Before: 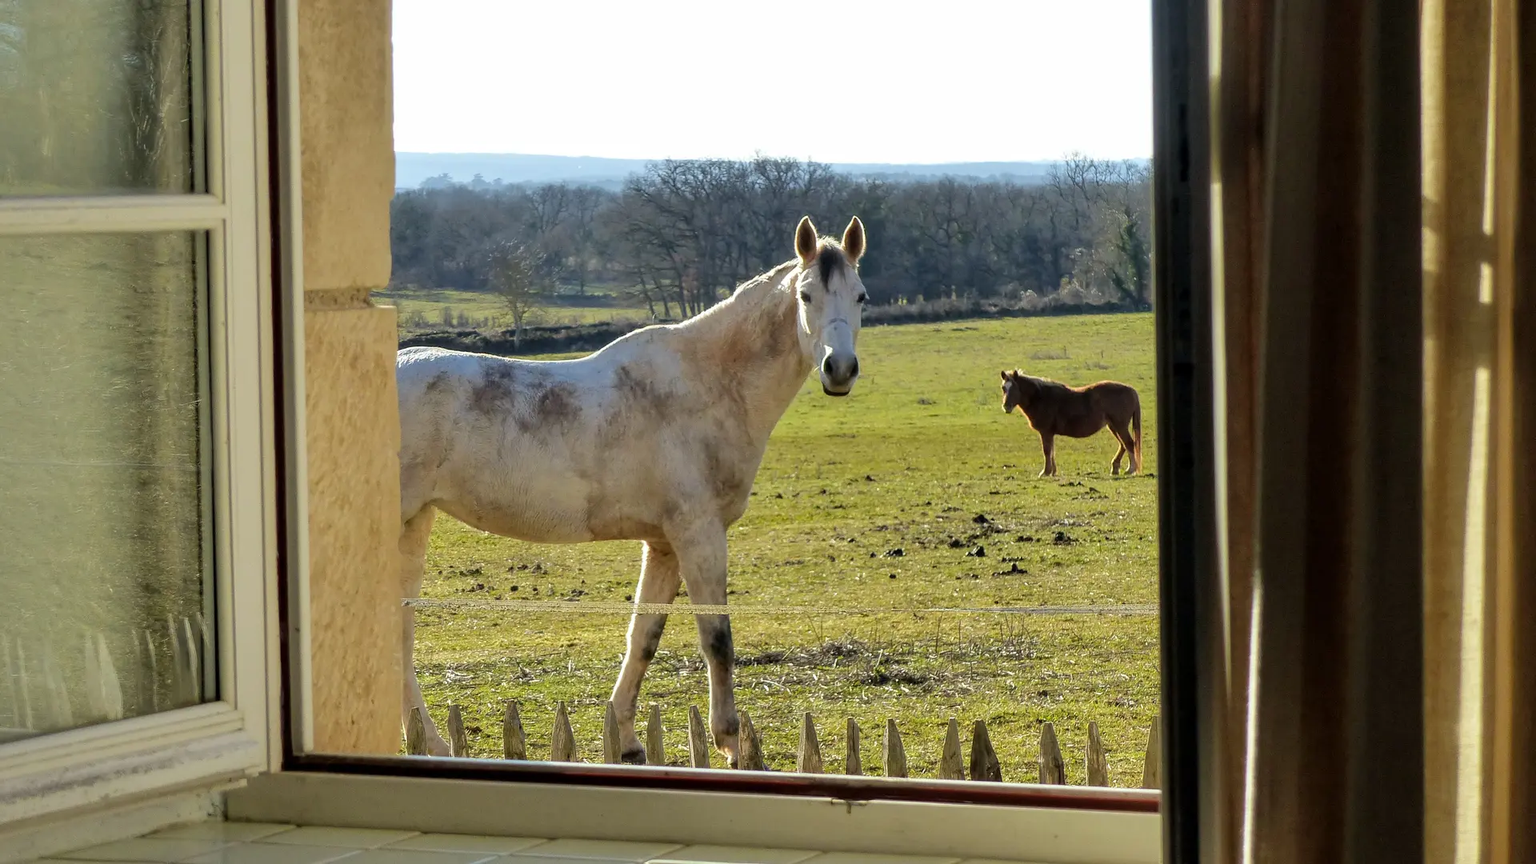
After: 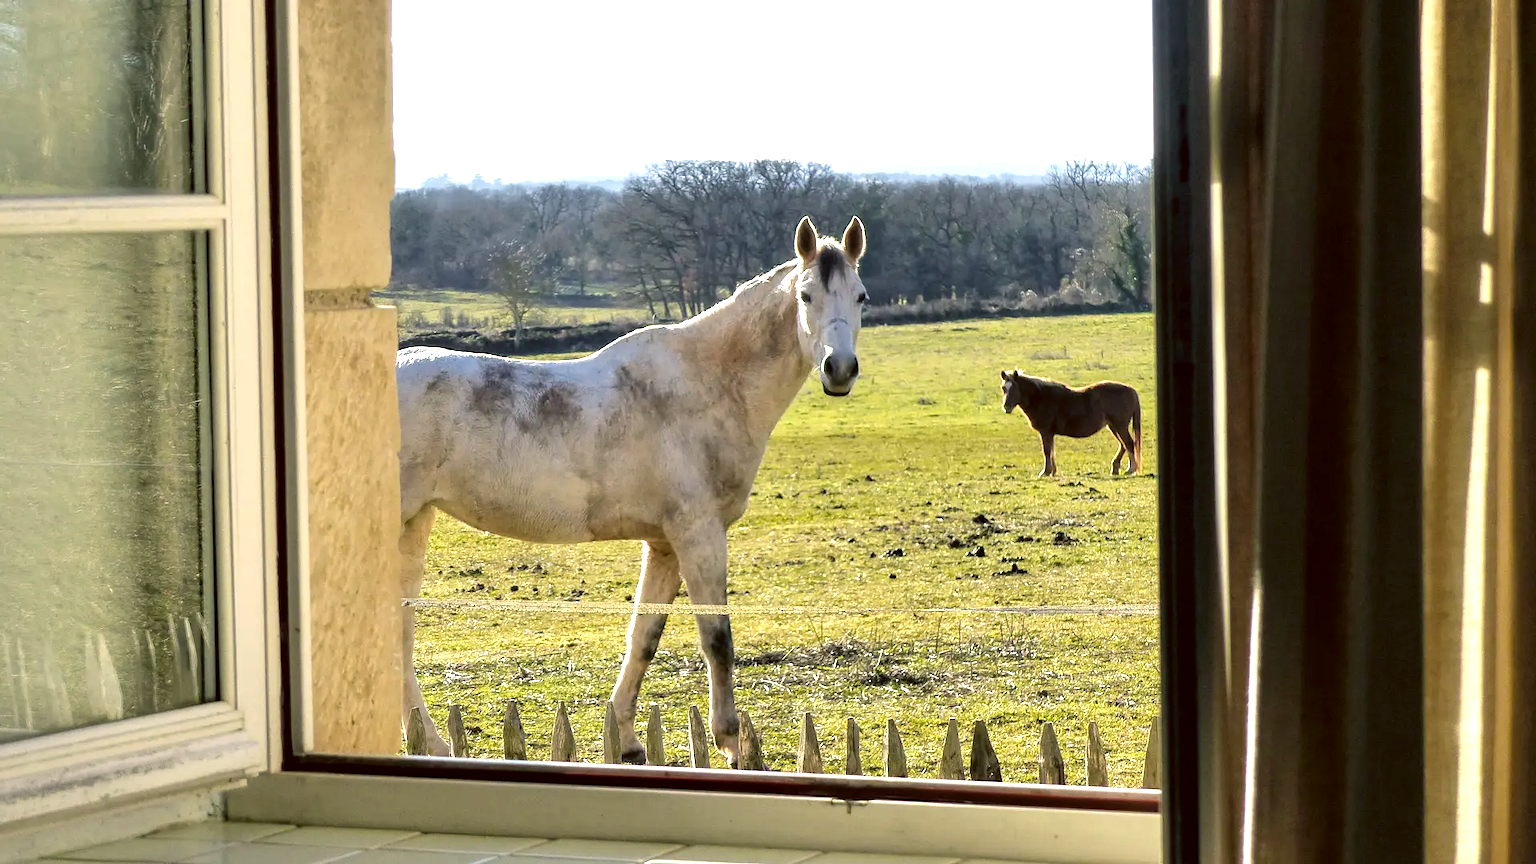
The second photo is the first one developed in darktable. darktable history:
color correction: highlights a* 10.2, highlights b* 9.64, shadows a* 8.79, shadows b* 8.25, saturation 0.785
color balance rgb: power › luminance -7.55%, power › chroma 2.277%, power › hue 221.45°, perceptual saturation grading › global saturation 2.093%, perceptual saturation grading › highlights -1.327%, perceptual saturation grading › mid-tones 4.214%, perceptual saturation grading › shadows 8.303%, perceptual brilliance grading › global brilliance 30.167%, global vibrance 20%
